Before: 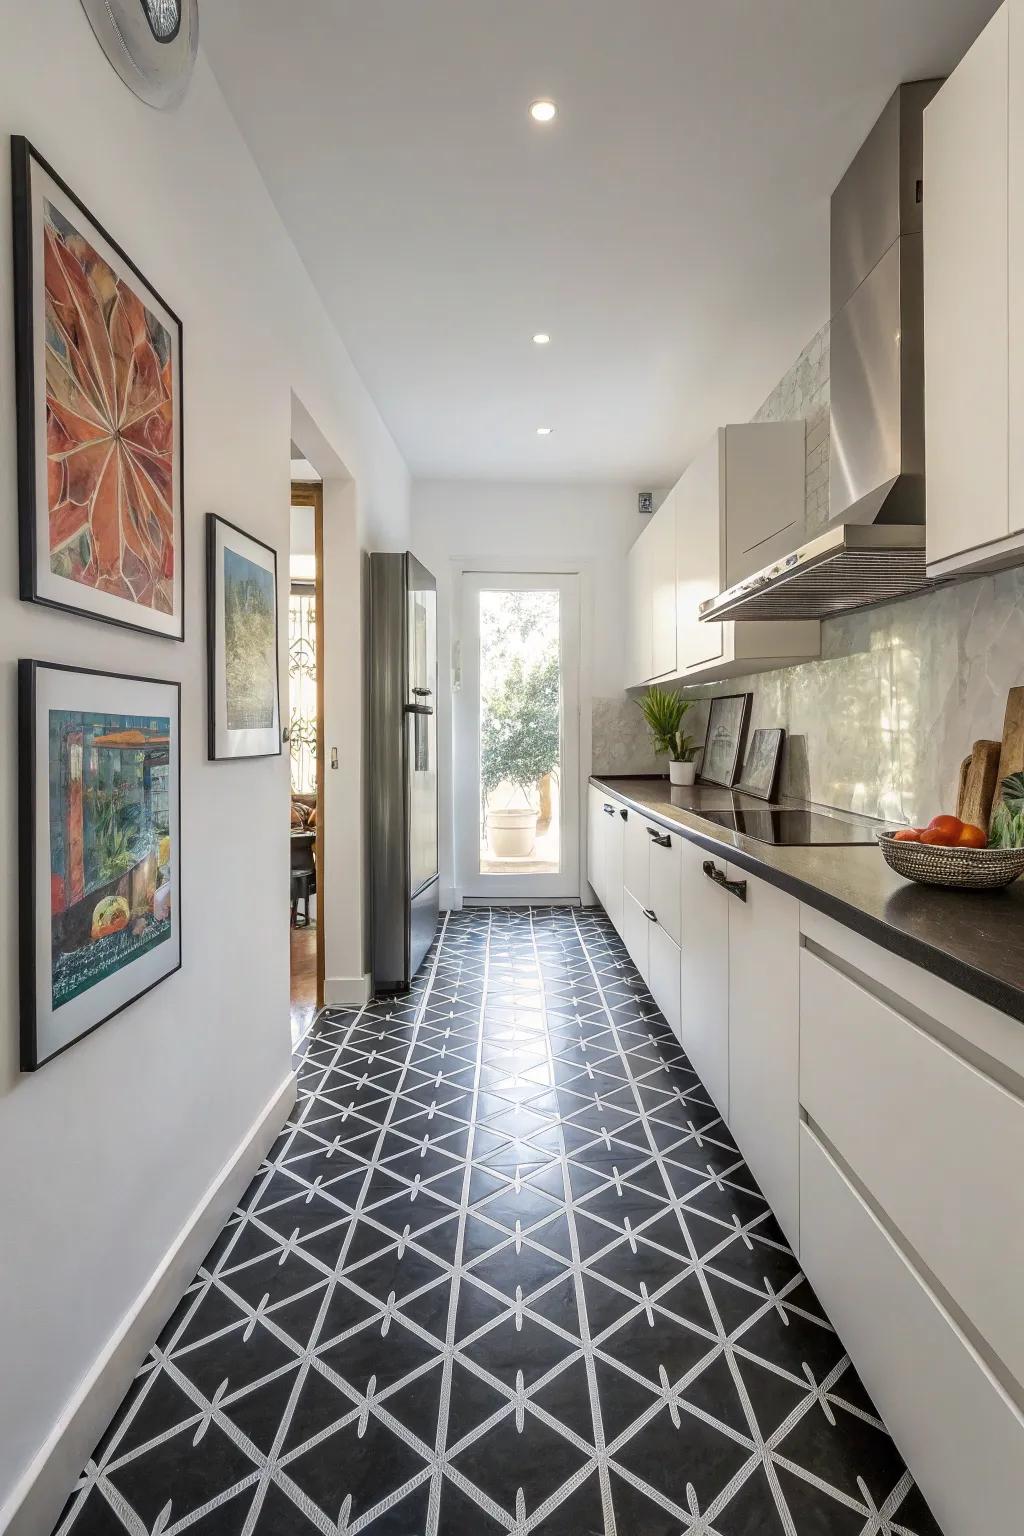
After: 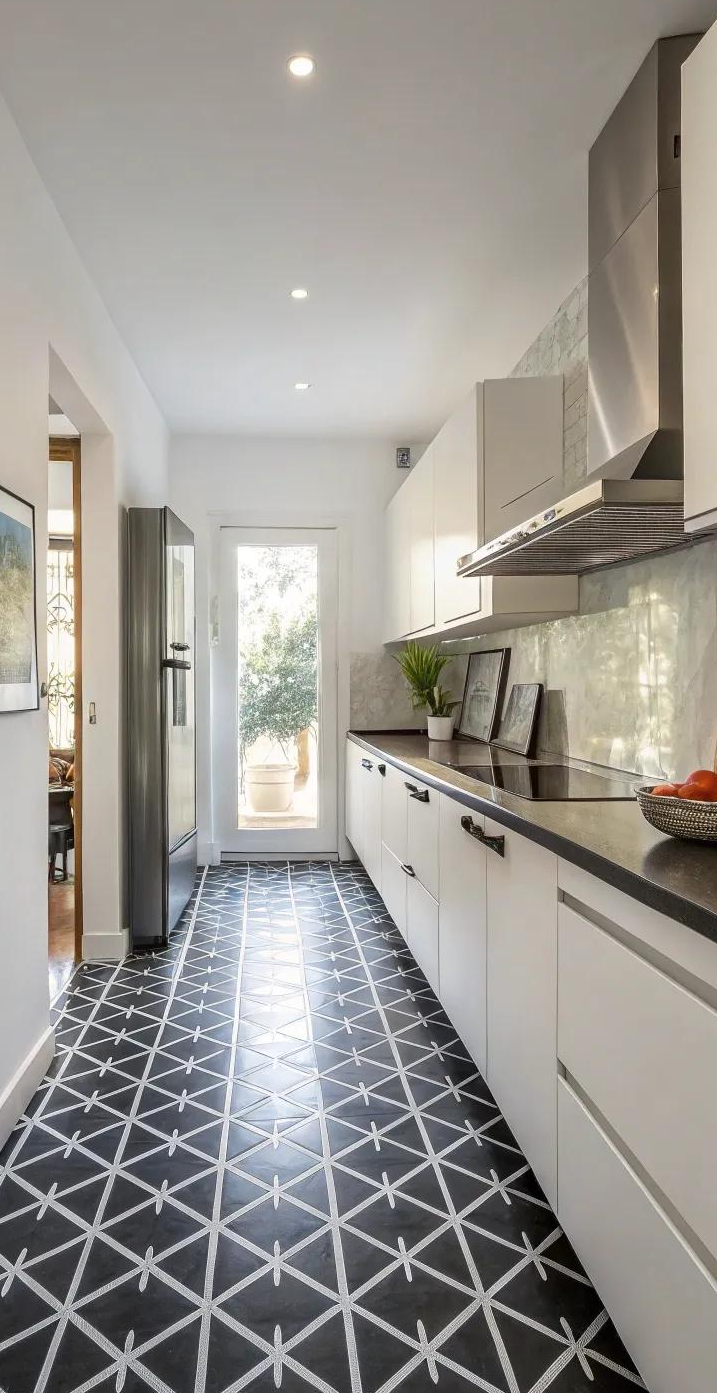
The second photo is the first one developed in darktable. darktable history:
crop and rotate: left 23.652%, top 2.965%, right 6.238%, bottom 6.3%
